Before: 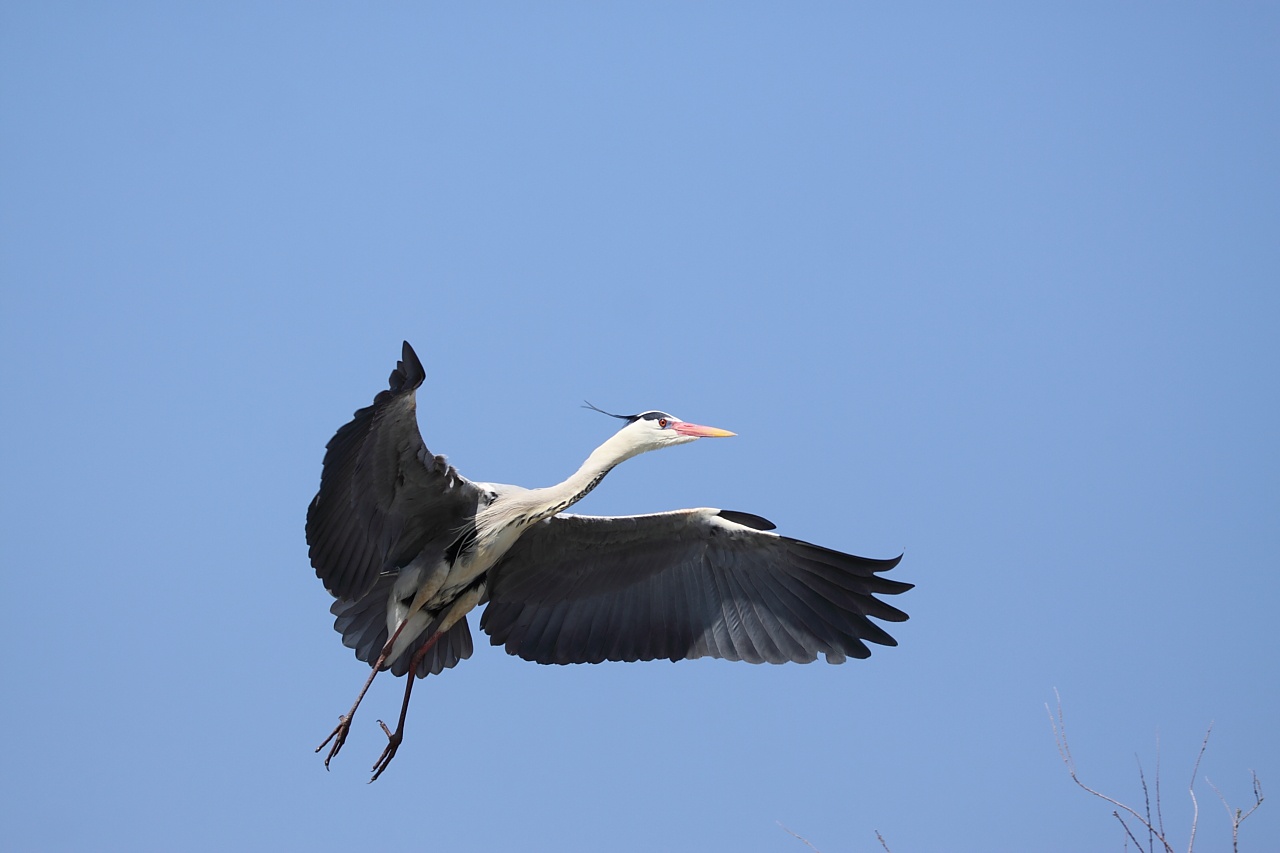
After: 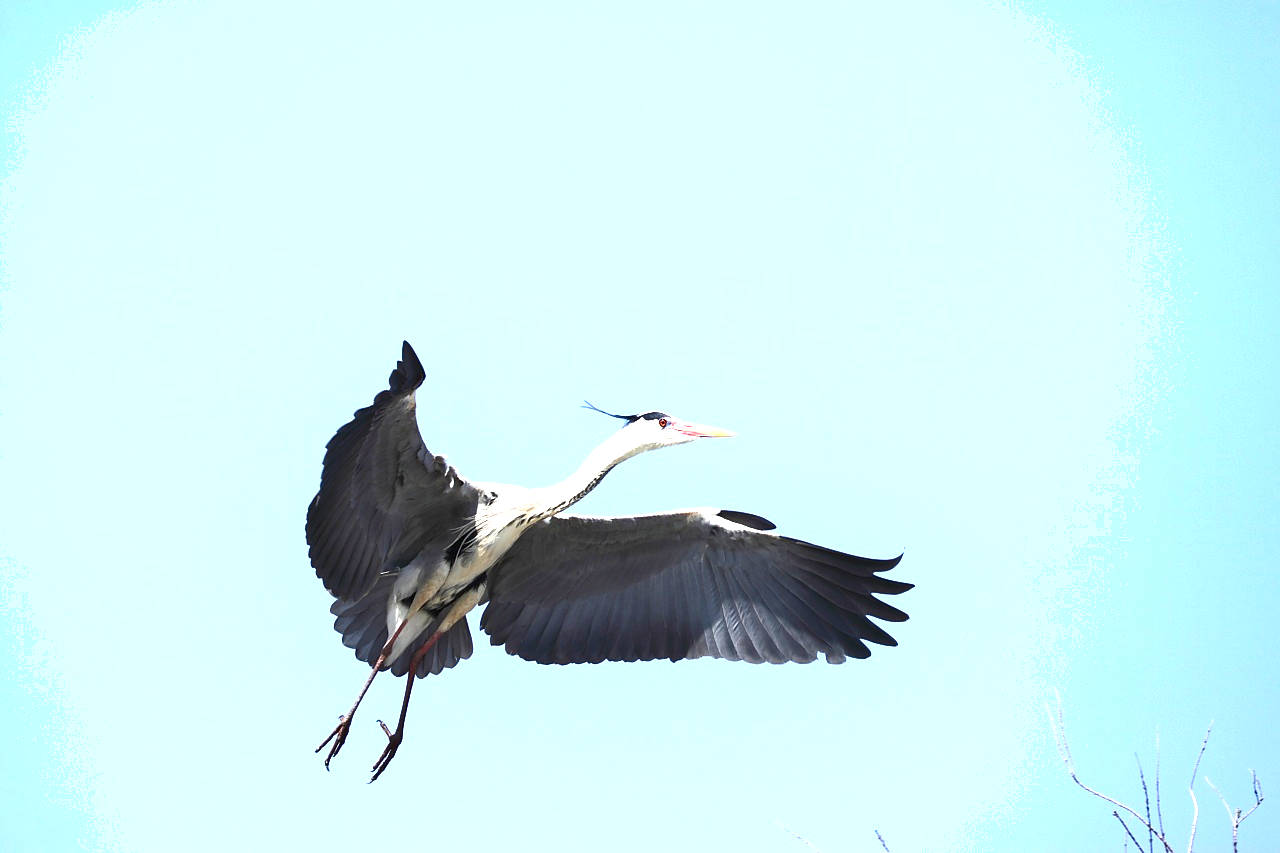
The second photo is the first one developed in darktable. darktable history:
exposure: exposure 1.517 EV, compensate highlight preservation false
shadows and highlights: shadows 48.7, highlights -40.96, soften with gaussian
